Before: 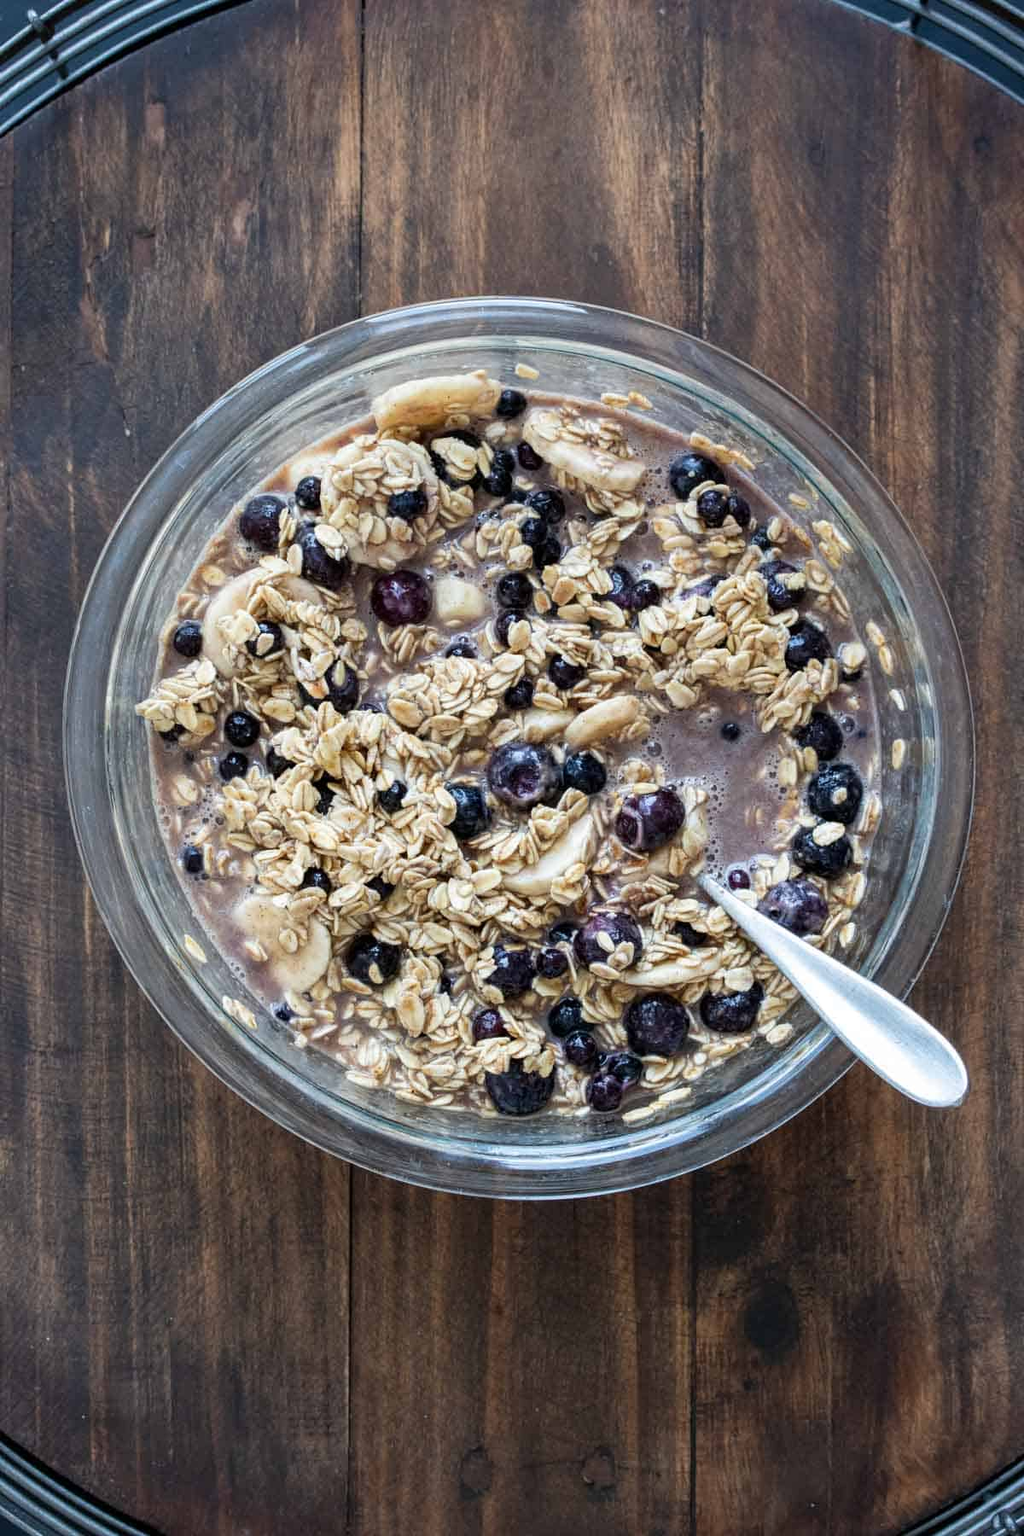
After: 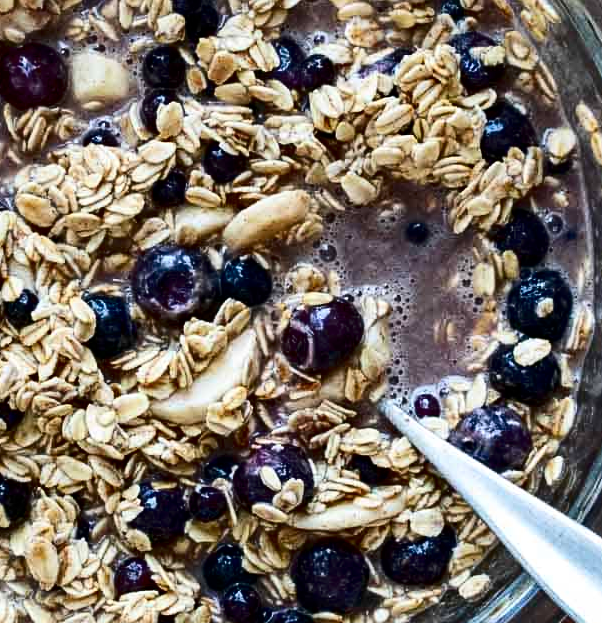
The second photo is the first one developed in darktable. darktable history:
crop: left 36.607%, top 34.735%, right 13.146%, bottom 30.611%
sharpen: amount 0.2
contrast brightness saturation: contrast 0.22, brightness -0.19, saturation 0.24
